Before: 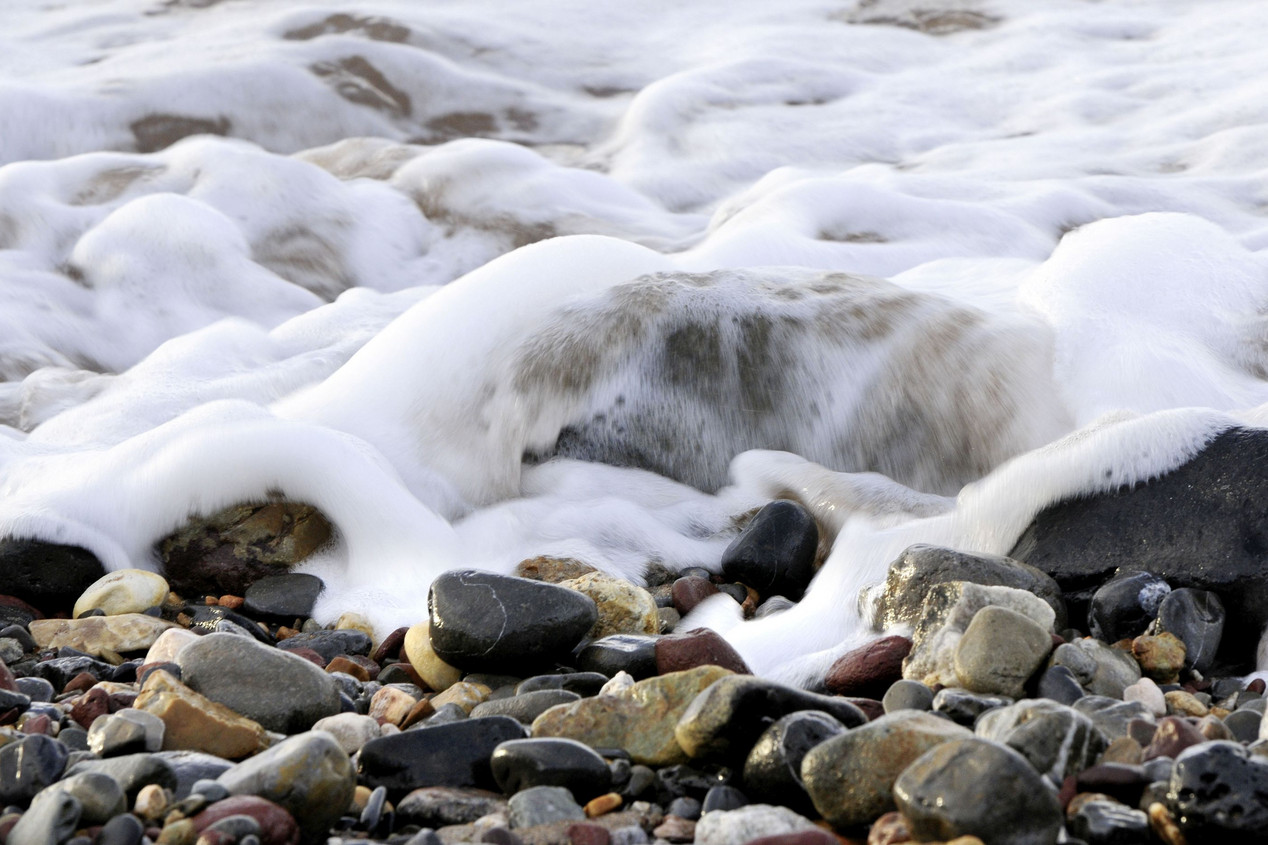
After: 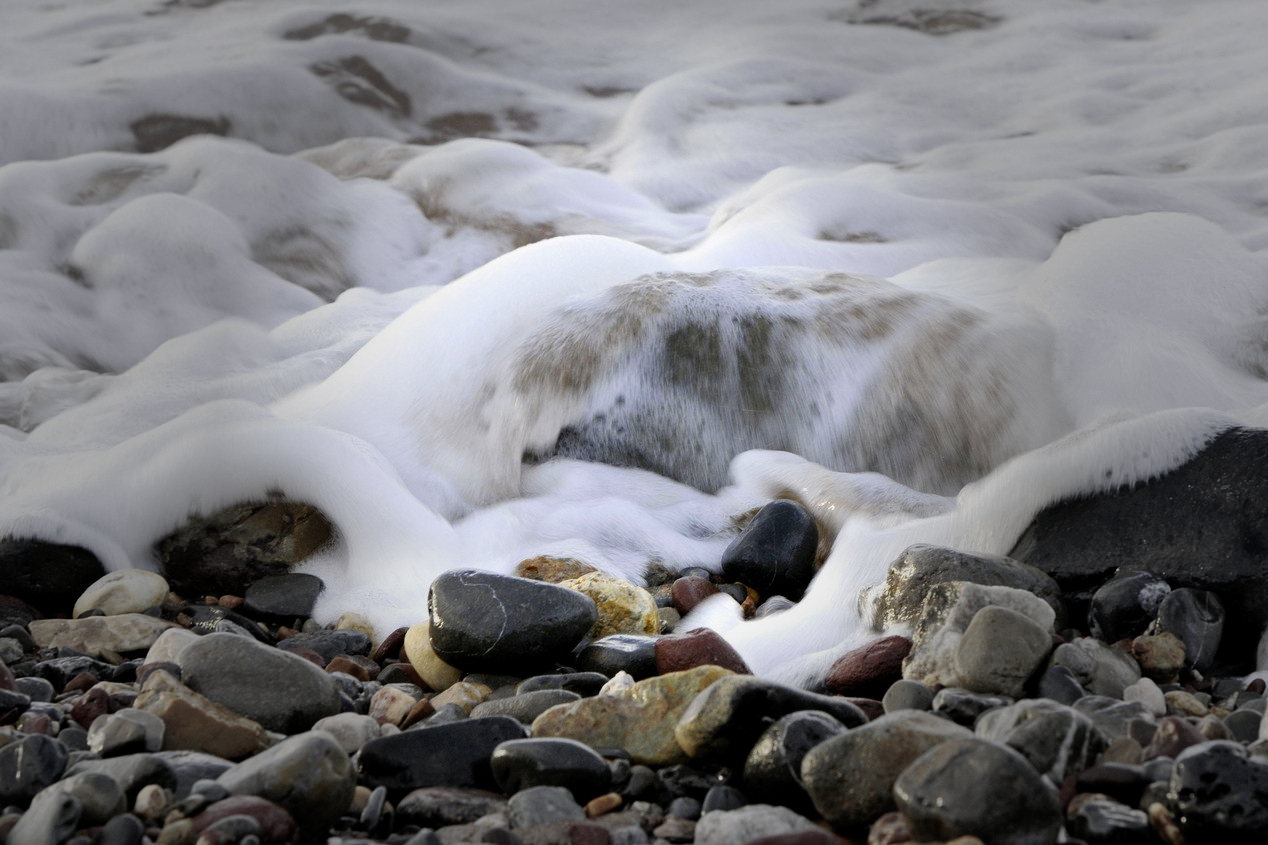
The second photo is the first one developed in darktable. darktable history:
color balance rgb: linear chroma grading › shadows -8%, linear chroma grading › global chroma 10%, perceptual saturation grading › global saturation 2%, perceptual saturation grading › highlights -2%, perceptual saturation grading › mid-tones 4%, perceptual saturation grading › shadows 8%, perceptual brilliance grading › global brilliance 2%, perceptual brilliance grading › highlights -4%, global vibrance 16%, saturation formula JzAzBz (2021)
vignetting: fall-off start 31.28%, fall-off radius 34.64%, brightness -0.575
